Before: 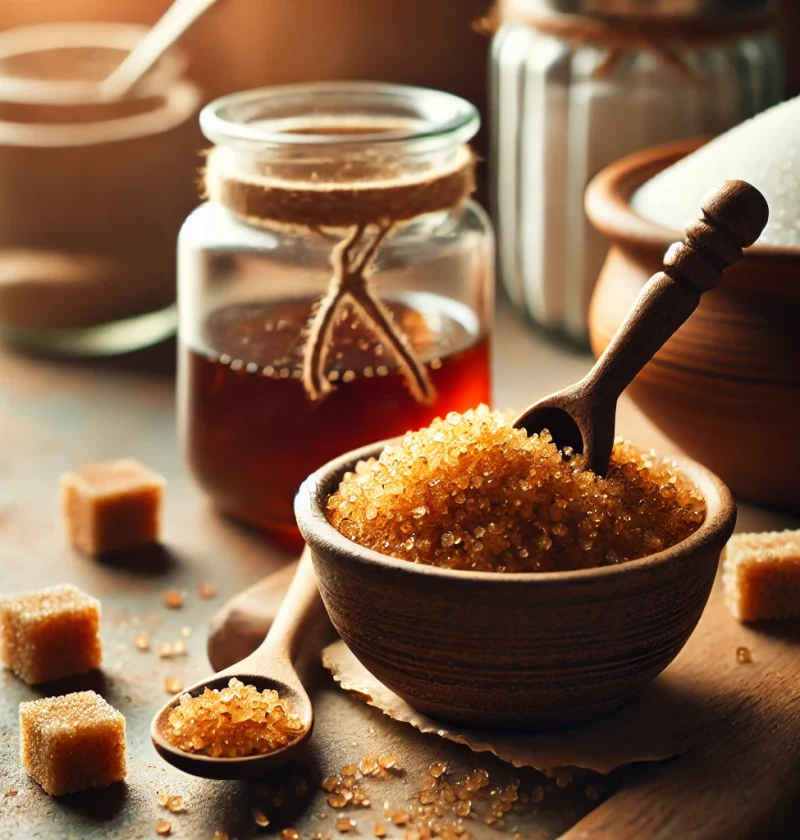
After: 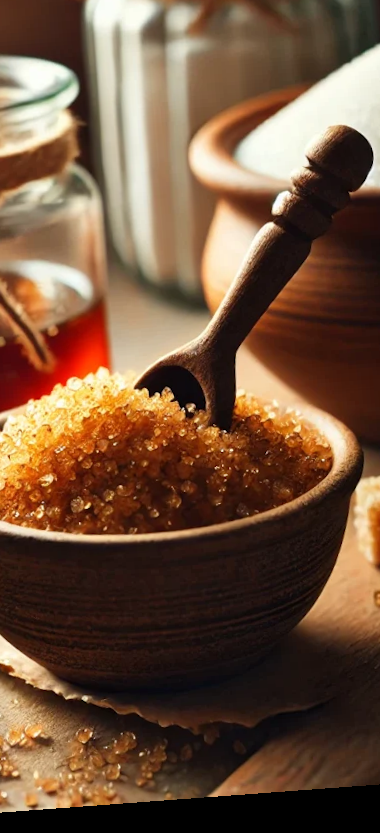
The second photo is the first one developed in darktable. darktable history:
white balance: red 1, blue 1
rotate and perspective: rotation -4.25°, automatic cropping off
crop: left 47.628%, top 6.643%, right 7.874%
